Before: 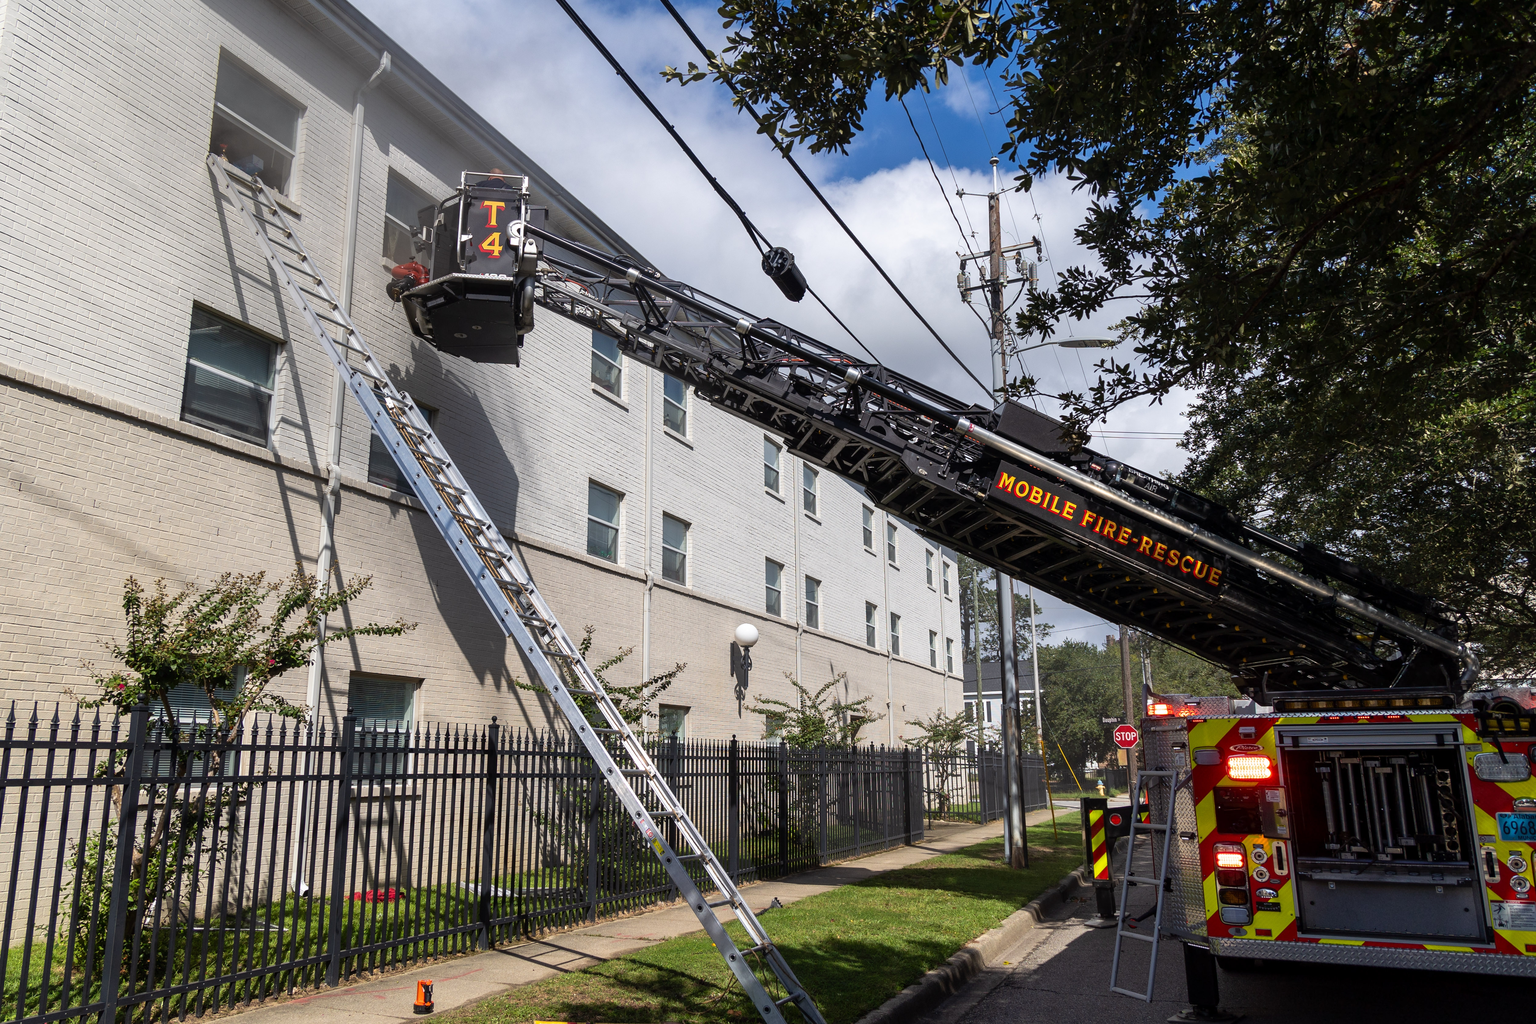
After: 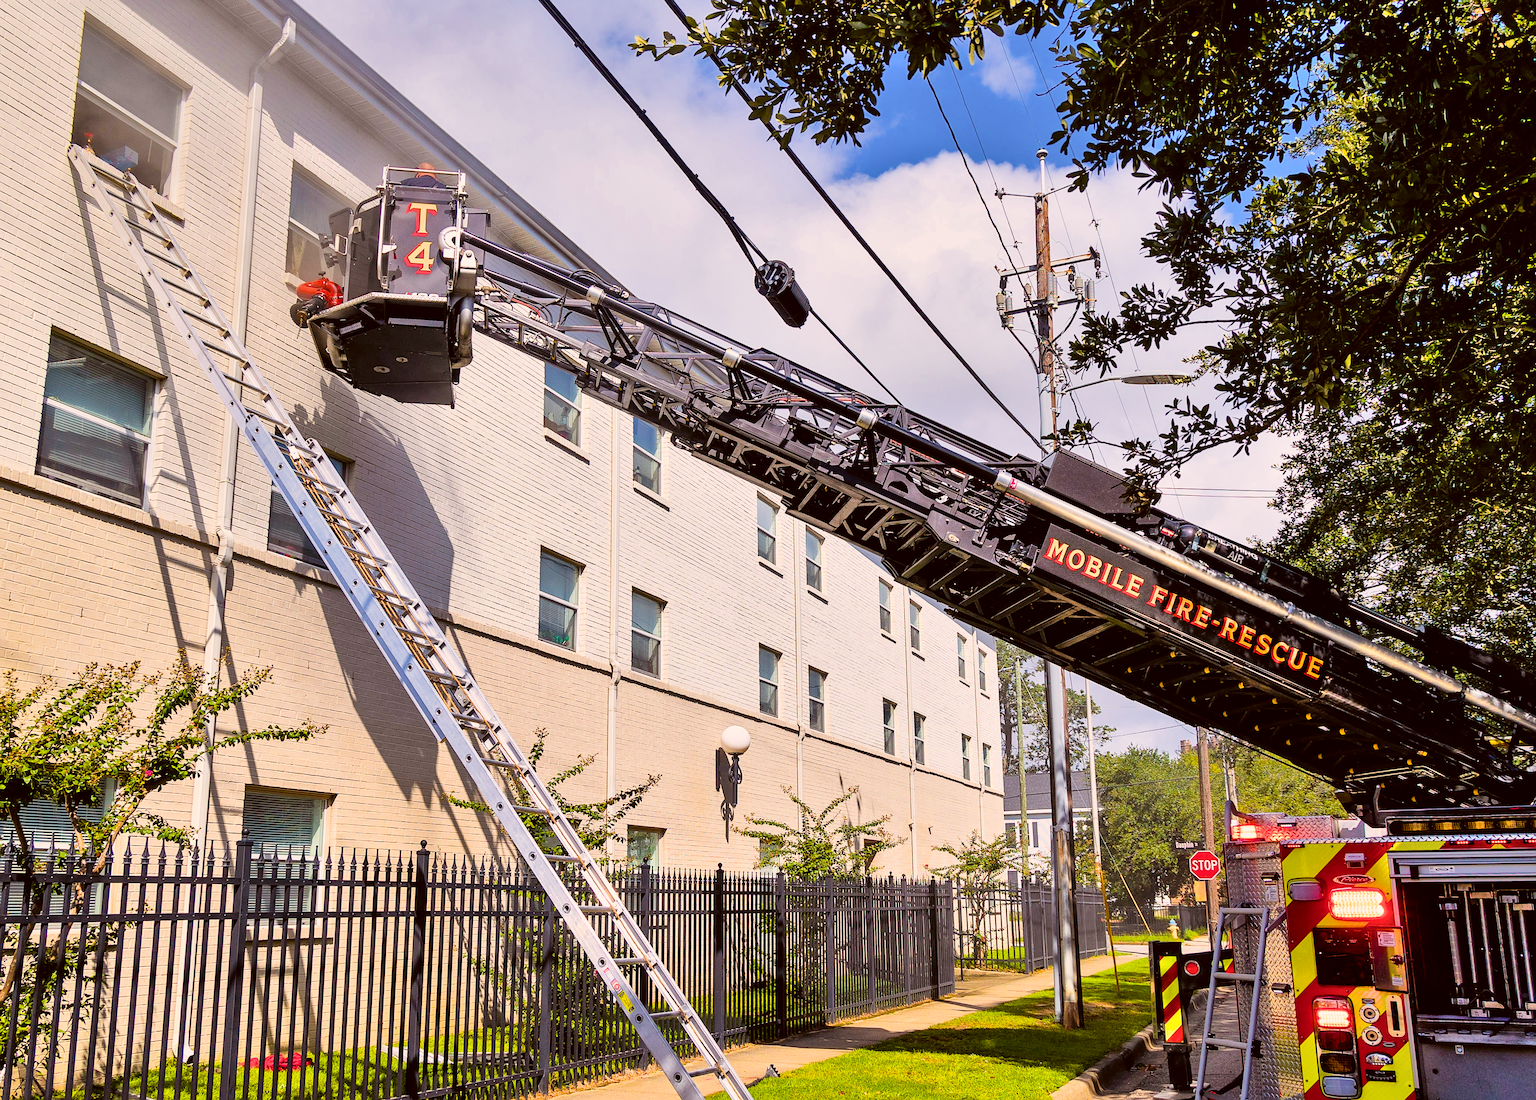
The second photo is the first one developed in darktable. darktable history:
exposure: black level correction 0, exposure 1.407 EV, compensate exposure bias true, compensate highlight preservation false
shadows and highlights: shadows 52.59, soften with gaussian
tone equalizer: on, module defaults
color correction: highlights a* 6.1, highlights b* 7.52, shadows a* 5.87, shadows b* 7.37, saturation 0.923
sharpen: on, module defaults
crop: left 9.909%, top 3.618%, right 9.23%, bottom 9.434%
color balance rgb: linear chroma grading › global chroma 16.1%, perceptual saturation grading › global saturation 30.751%, global vibrance 50.096%
filmic rgb: middle gray luminance 28.8%, black relative exposure -10.22 EV, white relative exposure 5.48 EV, threshold 5.94 EV, target black luminance 0%, hardness 3.94, latitude 1.7%, contrast 1.132, highlights saturation mix 3.59%, shadows ↔ highlights balance 14.5%, enable highlight reconstruction true
